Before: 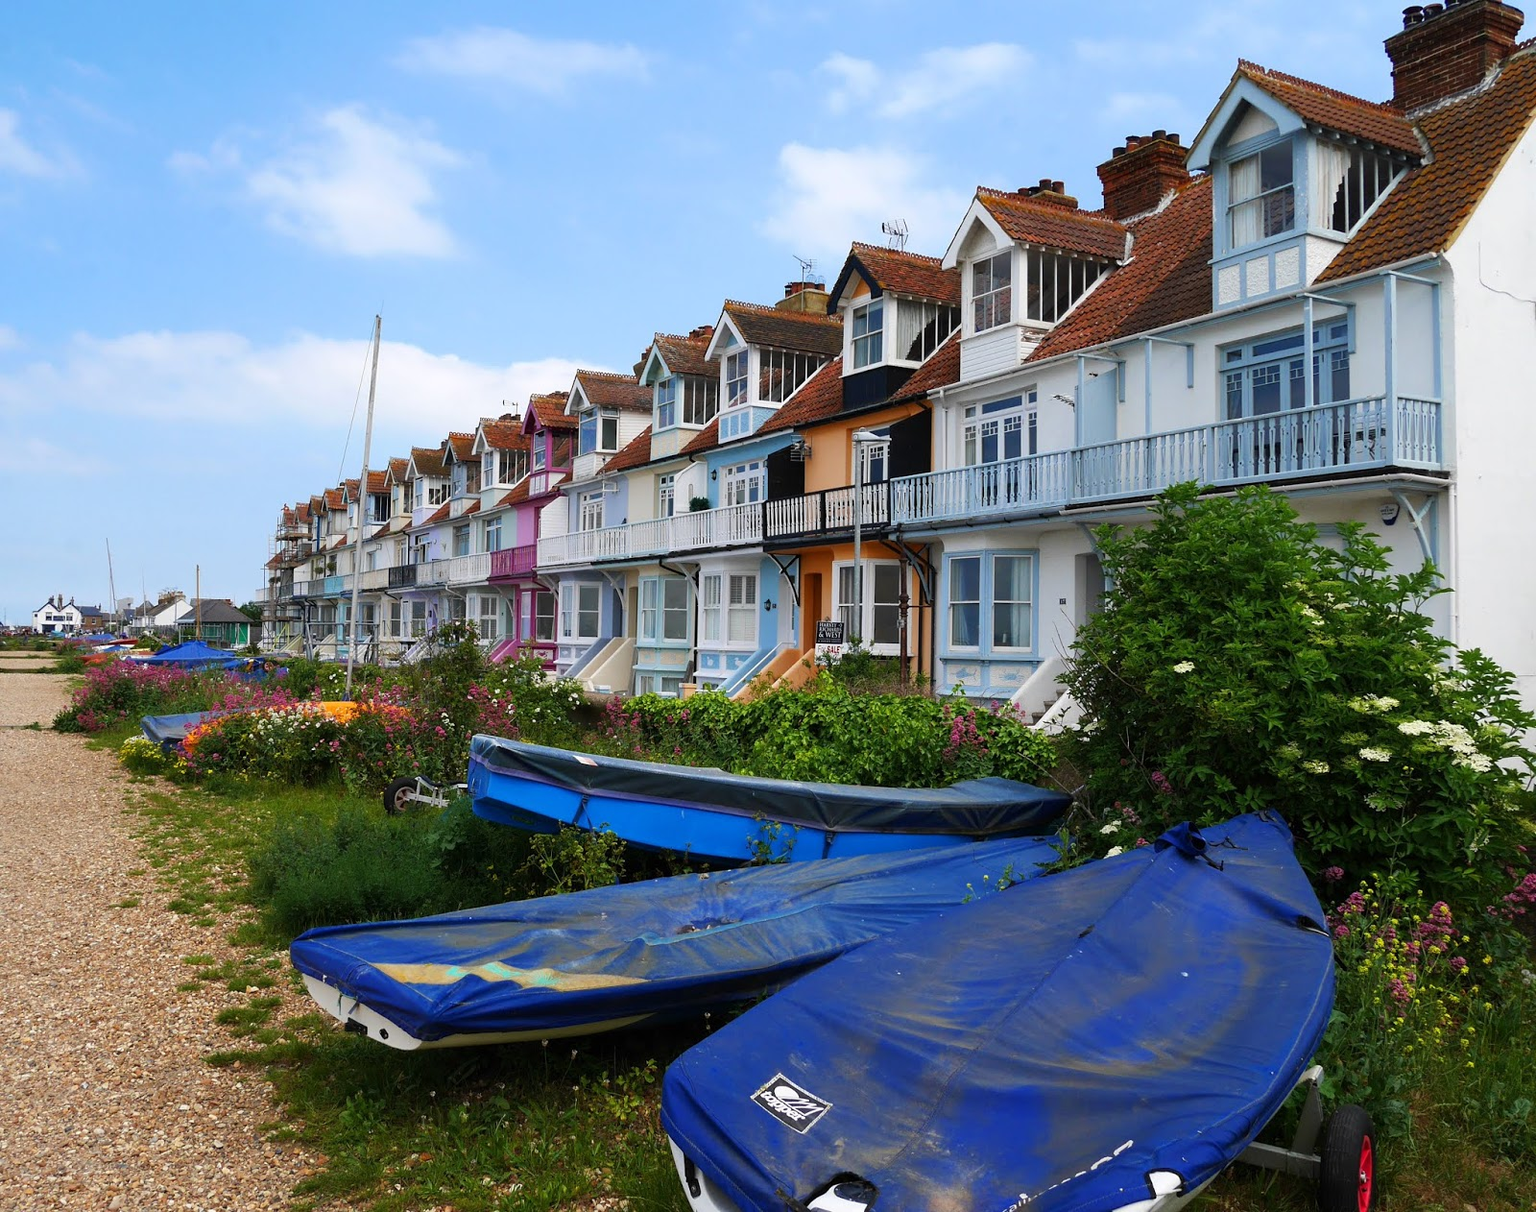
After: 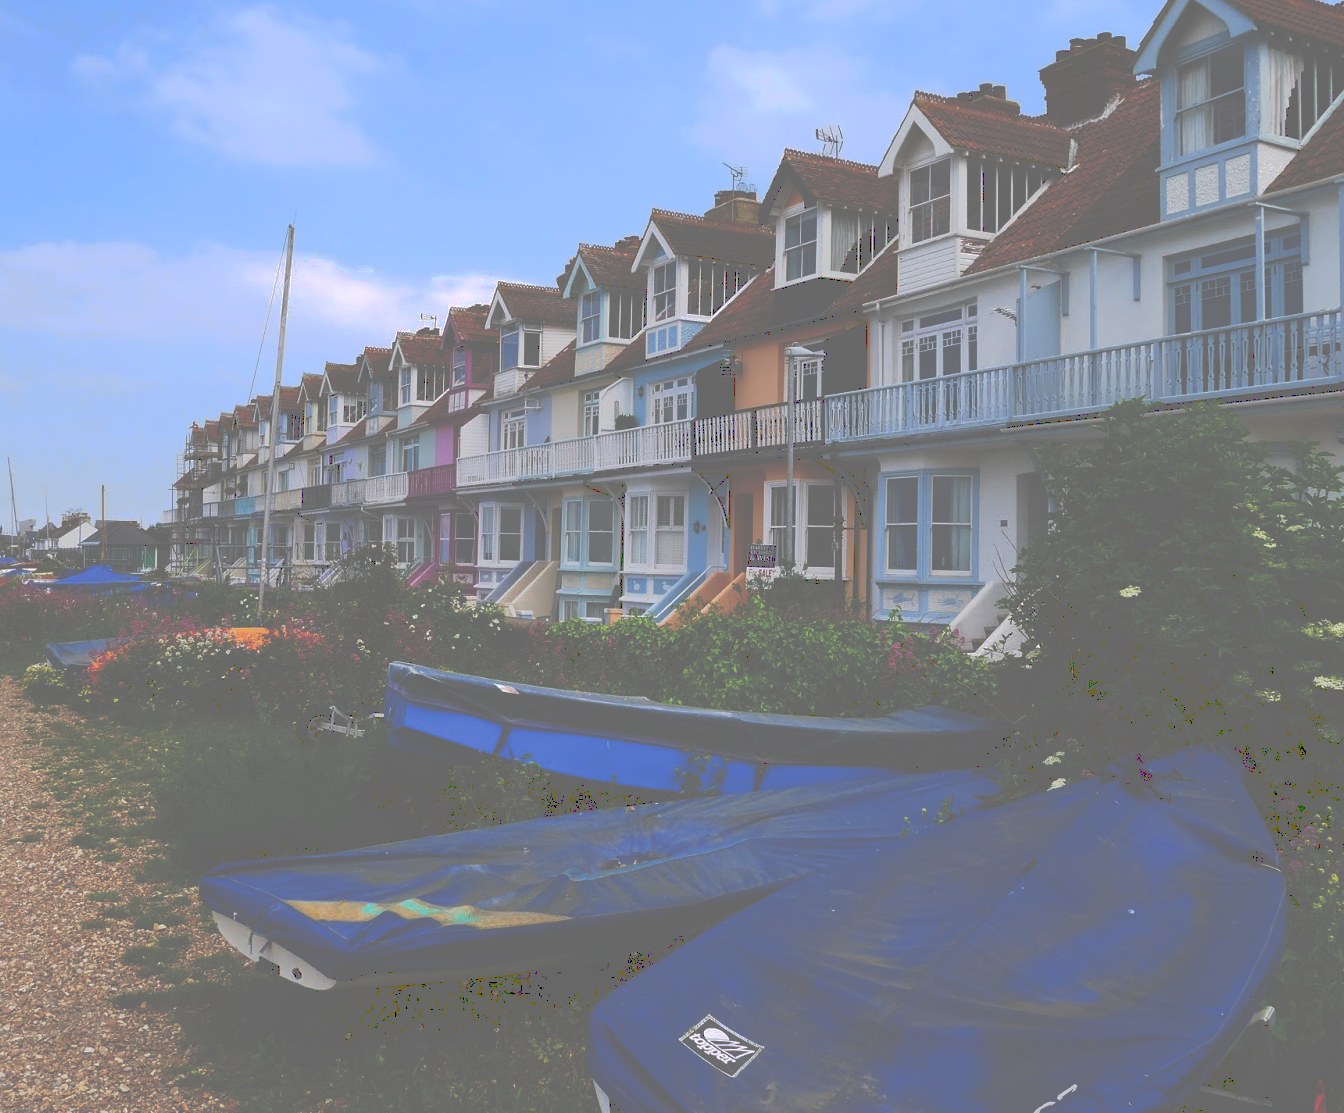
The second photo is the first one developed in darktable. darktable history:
base curve: curves: ch0 [(0, 0) (0.595, 0.418) (1, 1)], preserve colors none
crop: left 6.446%, top 8.188%, right 9.538%, bottom 3.548%
tone curve: curves: ch0 [(0, 0) (0.003, 0.437) (0.011, 0.438) (0.025, 0.441) (0.044, 0.441) (0.069, 0.441) (0.1, 0.444) (0.136, 0.447) (0.177, 0.452) (0.224, 0.457) (0.277, 0.466) (0.335, 0.485) (0.399, 0.514) (0.468, 0.558) (0.543, 0.616) (0.623, 0.686) (0.709, 0.76) (0.801, 0.803) (0.898, 0.825) (1, 1)], preserve colors none
white balance: red 1.004, blue 1.024
